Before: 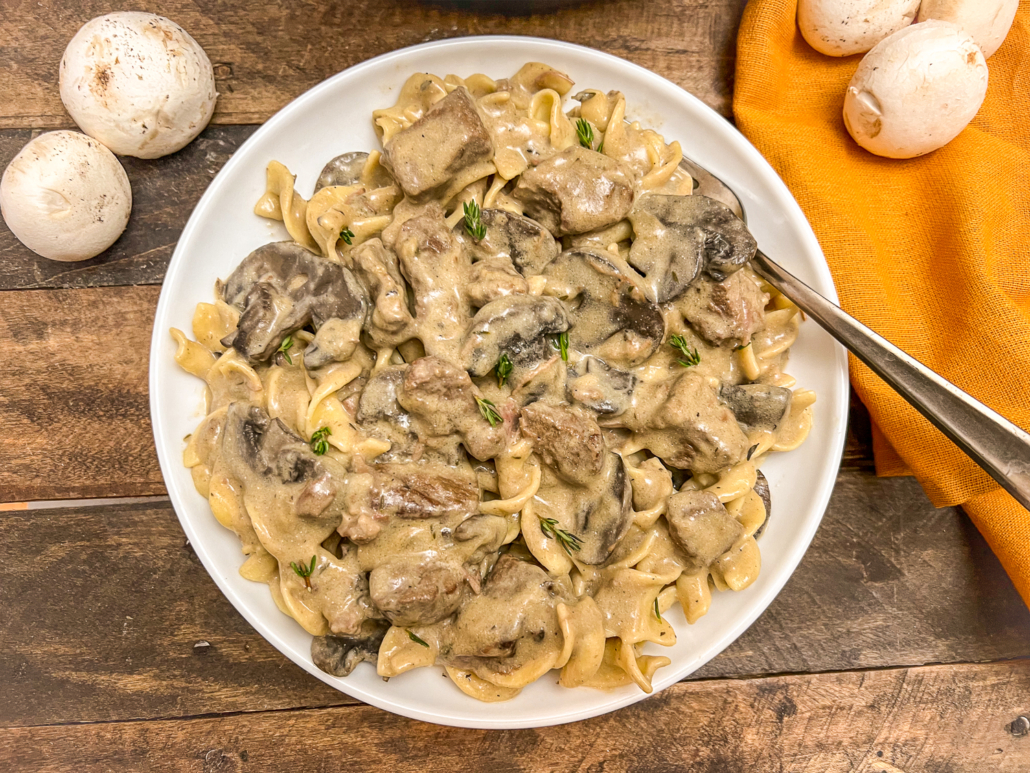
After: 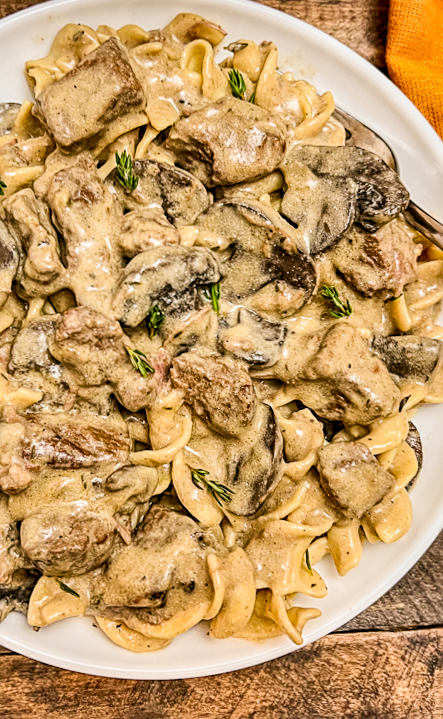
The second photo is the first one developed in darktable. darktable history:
shadows and highlights: soften with gaussian
local contrast: highlights 100%, shadows 100%, detail 200%, midtone range 0.2
crop: left 33.452%, top 6.025%, right 23.155%
exposure: exposure -0.041 EV, compensate highlight preservation false
contrast brightness saturation: contrast 0.2, brightness 0.16, saturation 0.22
sharpen: on, module defaults
rotate and perspective: rotation 0.192°, lens shift (horizontal) -0.015, crop left 0.005, crop right 0.996, crop top 0.006, crop bottom 0.99
filmic rgb: black relative exposure -7.65 EV, white relative exposure 4.56 EV, hardness 3.61
